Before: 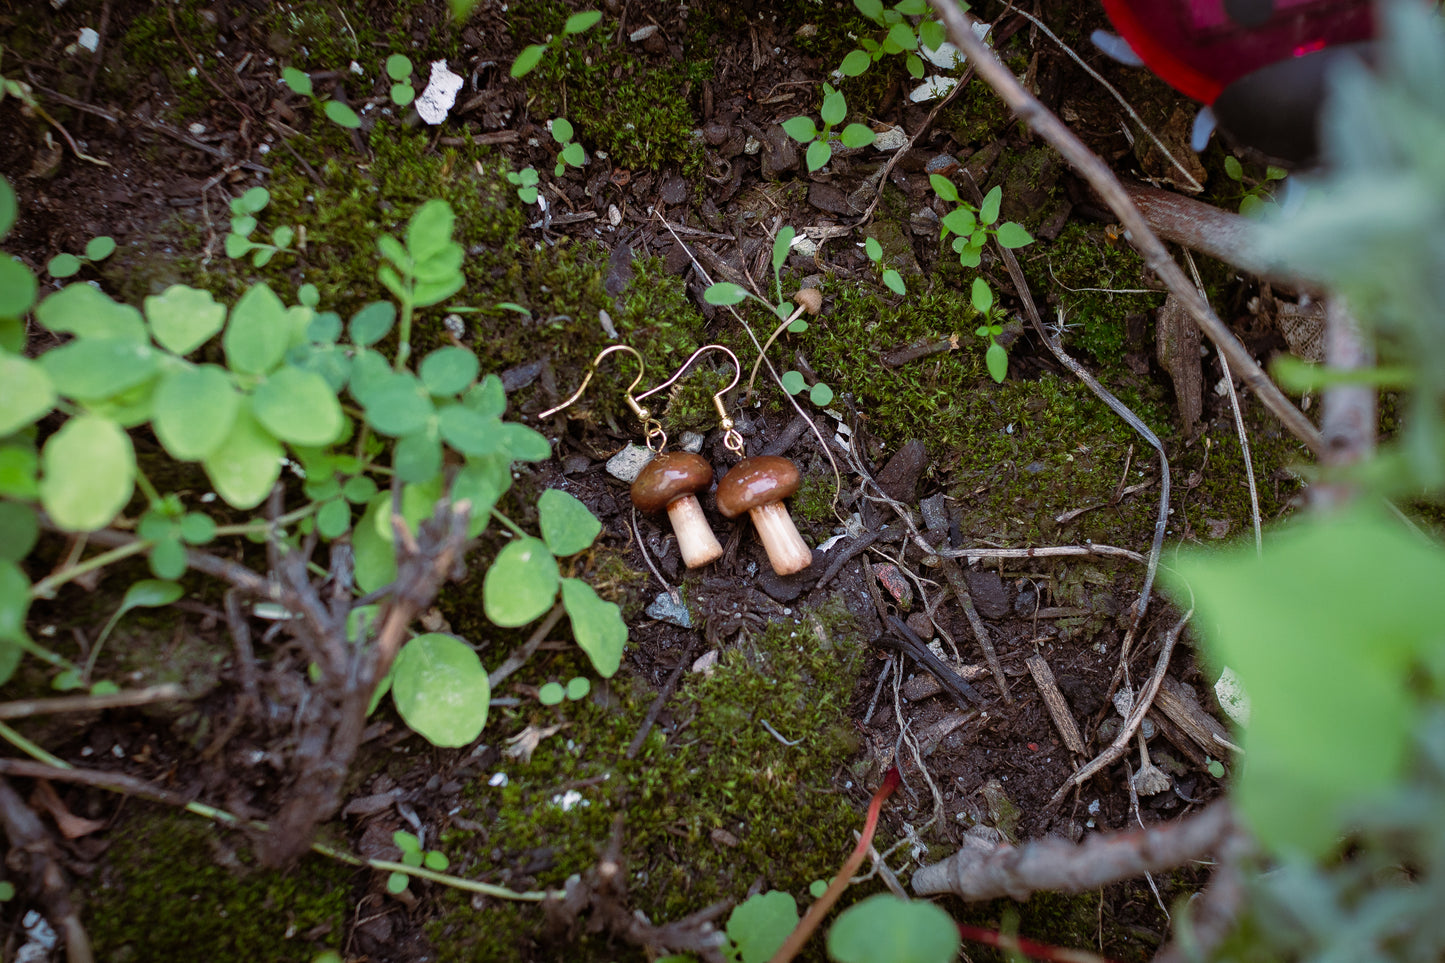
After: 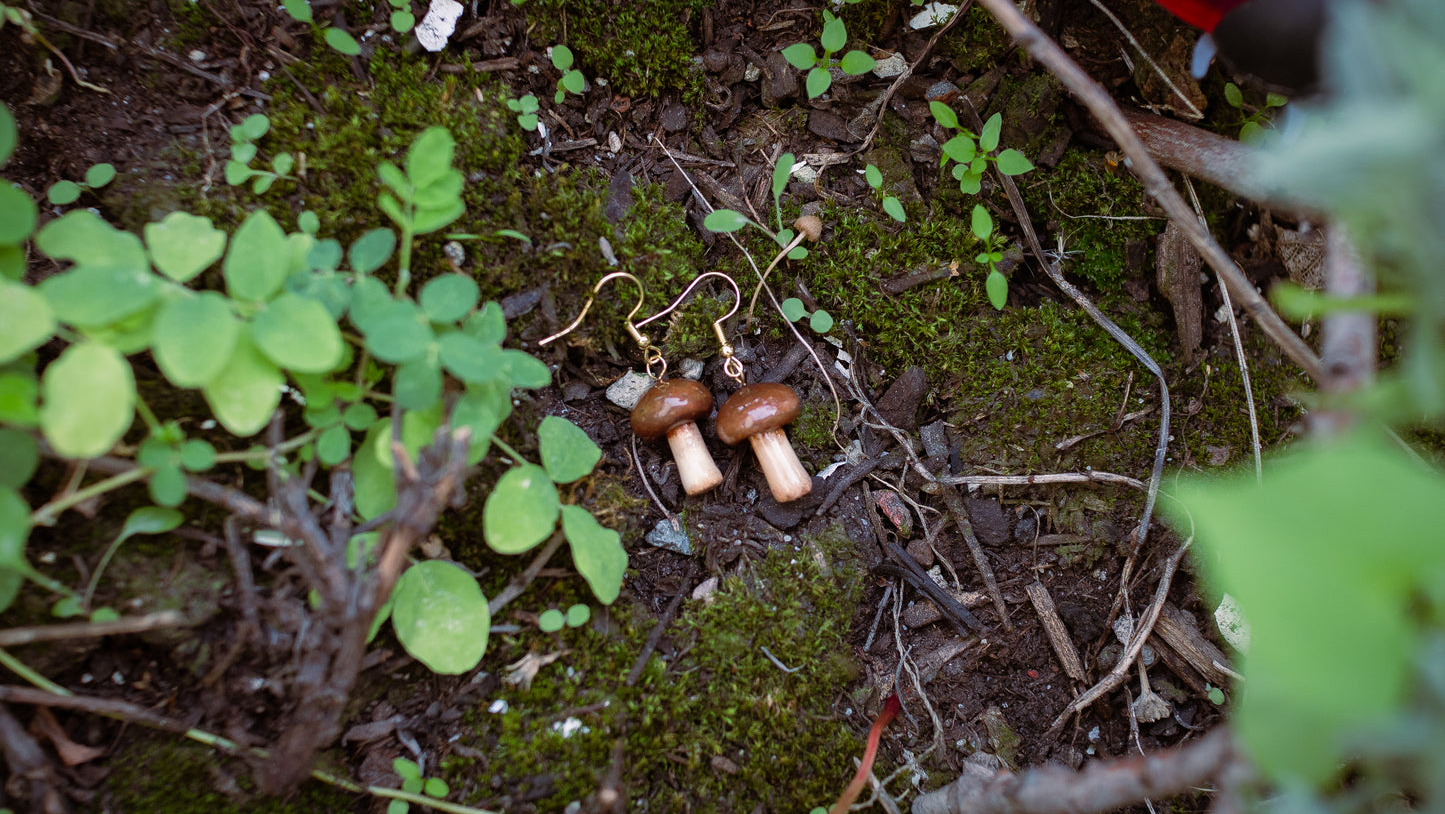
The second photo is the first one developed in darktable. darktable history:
crop: top 7.606%, bottom 7.8%
